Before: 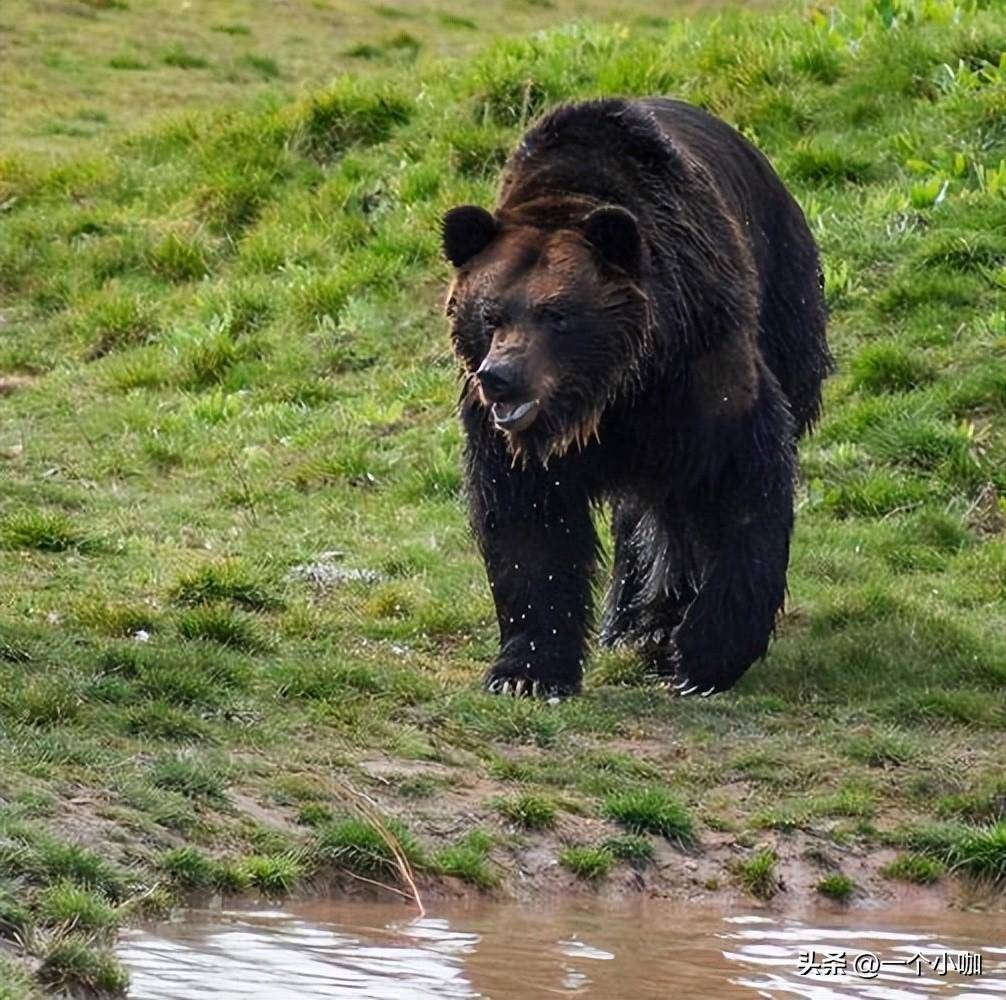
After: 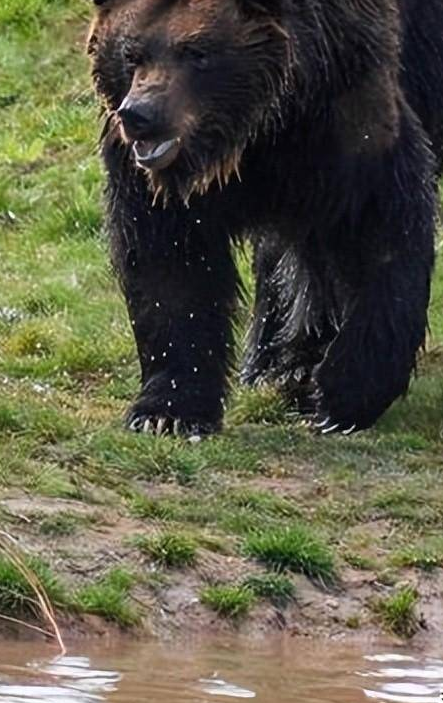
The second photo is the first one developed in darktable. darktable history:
crop: left 35.699%, top 26.242%, right 20.168%, bottom 3.362%
